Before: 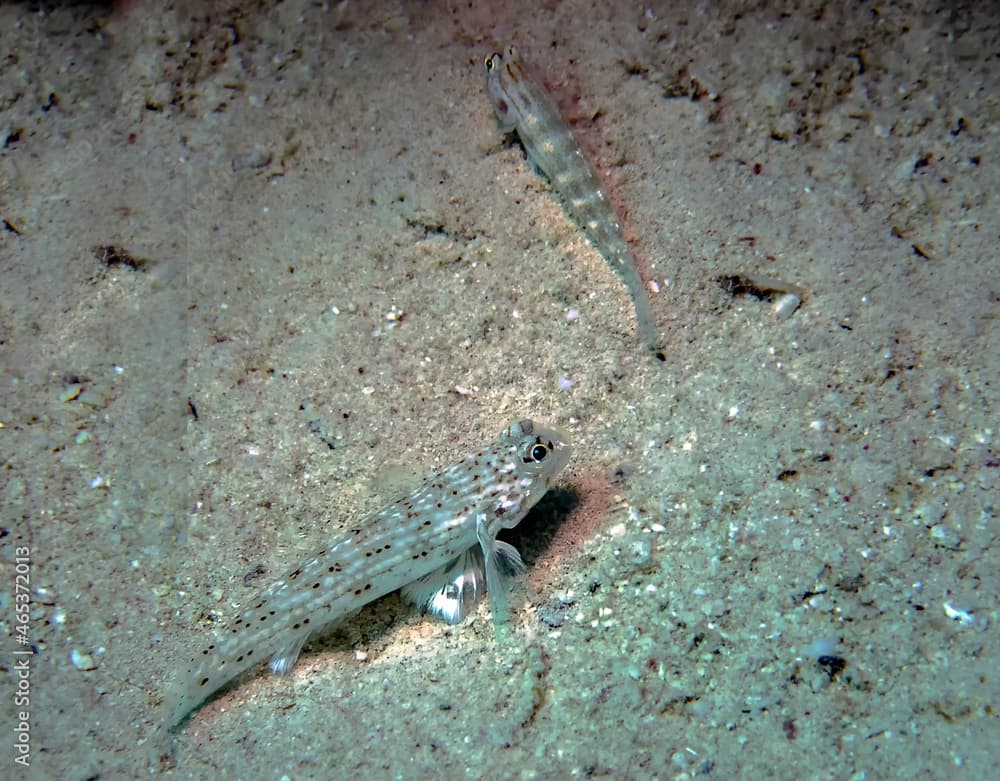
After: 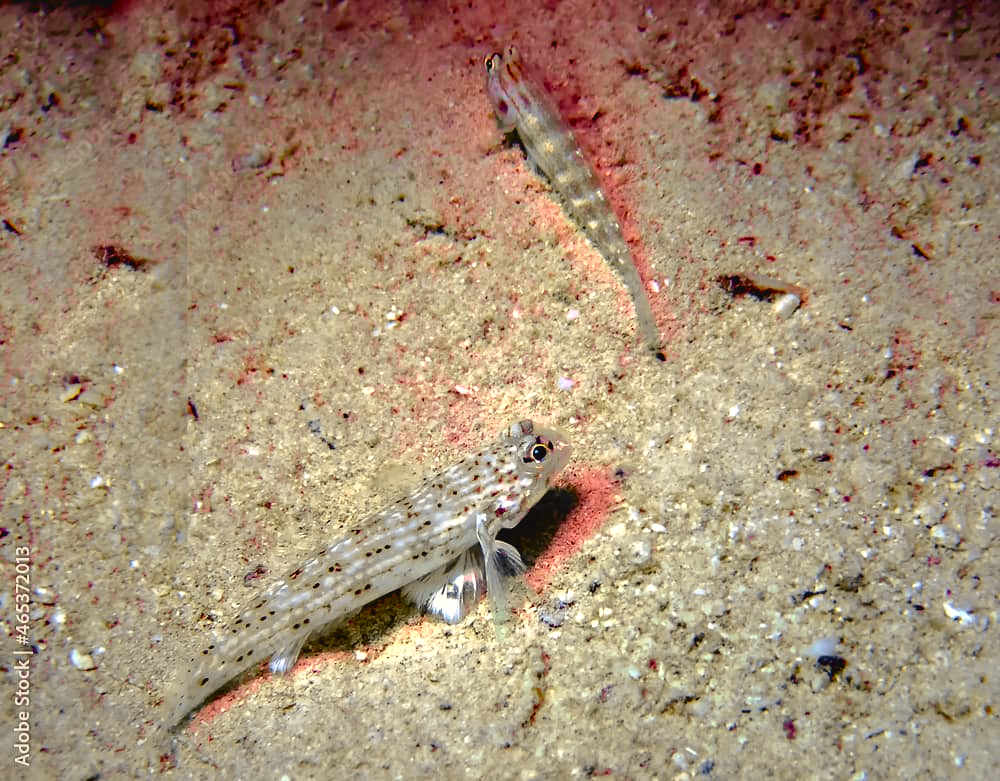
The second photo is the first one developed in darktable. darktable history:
color balance rgb: power › chroma 1.552%, power › hue 27.54°, highlights gain › chroma 2.205%, highlights gain › hue 74.33°, perceptual saturation grading › global saturation 26.622%, perceptual saturation grading › highlights -27.669%, perceptual saturation grading › mid-tones 15.623%, perceptual saturation grading › shadows 34.188%, perceptual brilliance grading › highlights 10.292%, perceptual brilliance grading › mid-tones 5.391%
tone curve: curves: ch0 [(0, 0.036) (0.119, 0.115) (0.466, 0.498) (0.715, 0.767) (0.817, 0.865) (1, 0.998)]; ch1 [(0, 0) (0.377, 0.424) (0.442, 0.491) (0.487, 0.502) (0.514, 0.512) (0.536, 0.577) (0.66, 0.724) (1, 1)]; ch2 [(0, 0) (0.38, 0.405) (0.463, 0.443) (0.492, 0.486) (0.526, 0.541) (0.578, 0.598) (1, 1)], color space Lab, independent channels, preserve colors none
